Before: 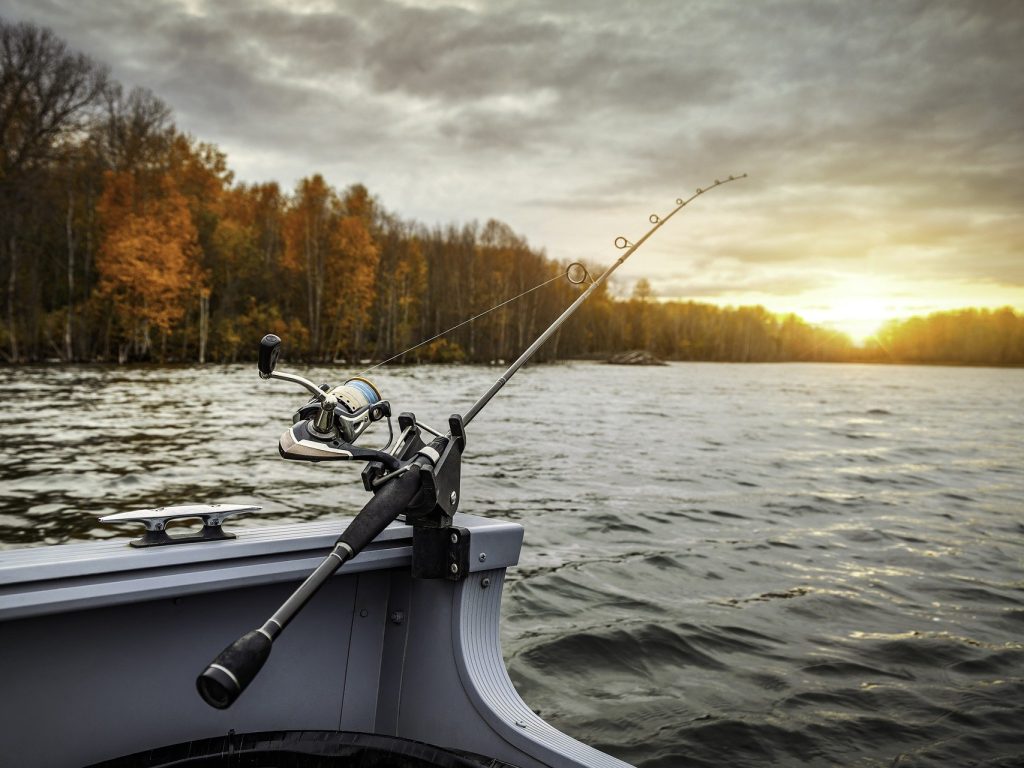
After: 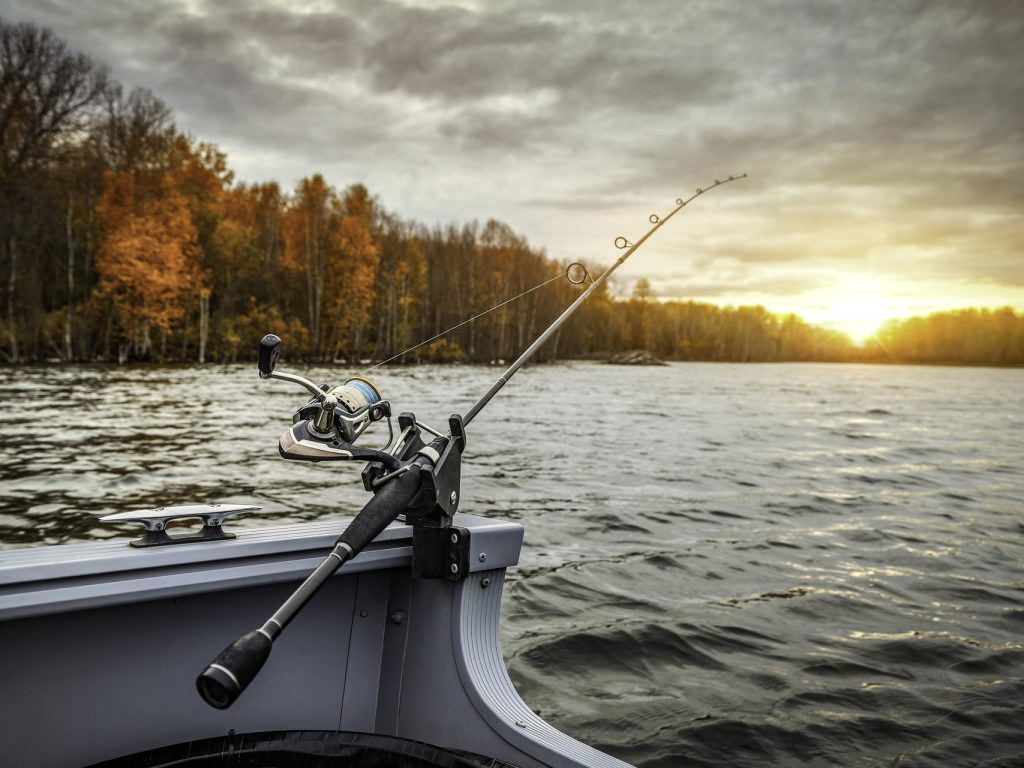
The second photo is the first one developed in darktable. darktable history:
local contrast: detail 118%
